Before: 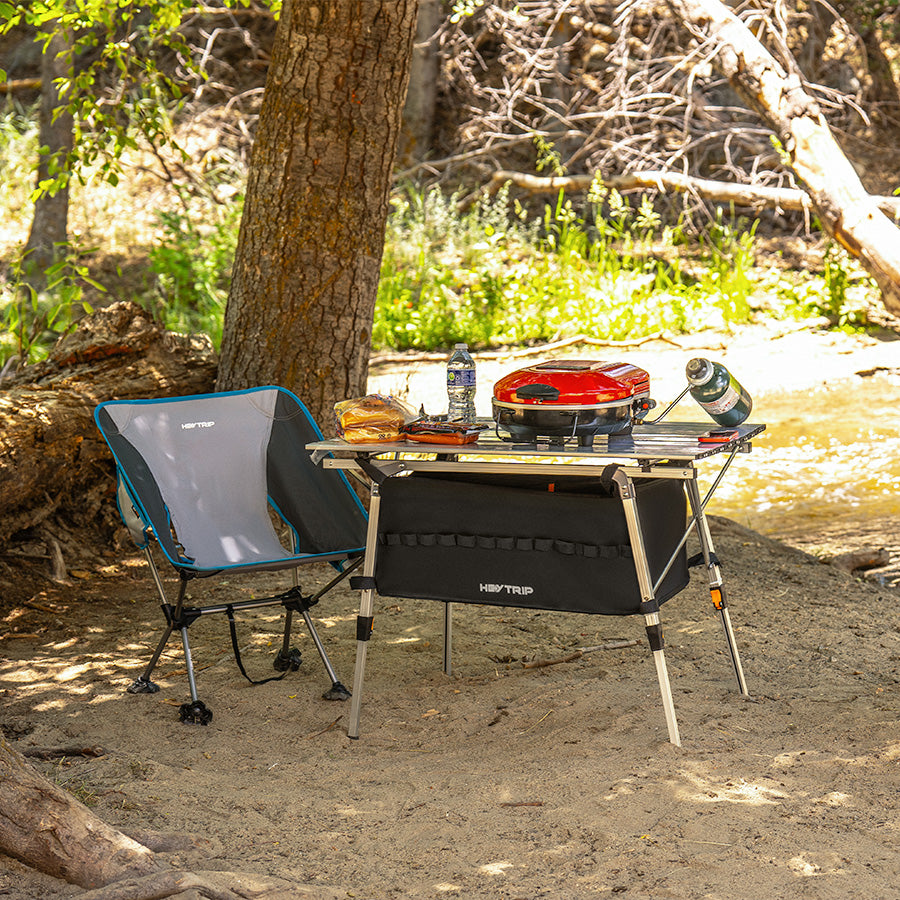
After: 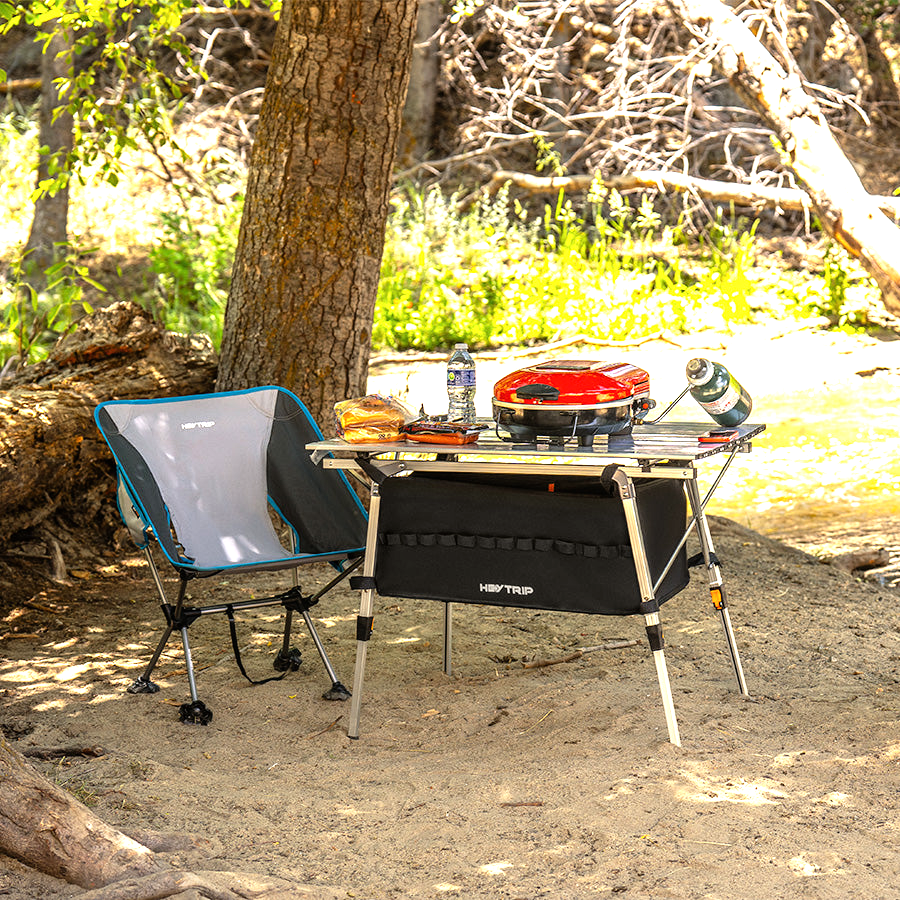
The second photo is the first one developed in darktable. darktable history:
tone equalizer: -8 EV -0.711 EV, -7 EV -0.7 EV, -6 EV -0.566 EV, -5 EV -0.378 EV, -3 EV 0.391 EV, -2 EV 0.6 EV, -1 EV 0.693 EV, +0 EV 0.778 EV
